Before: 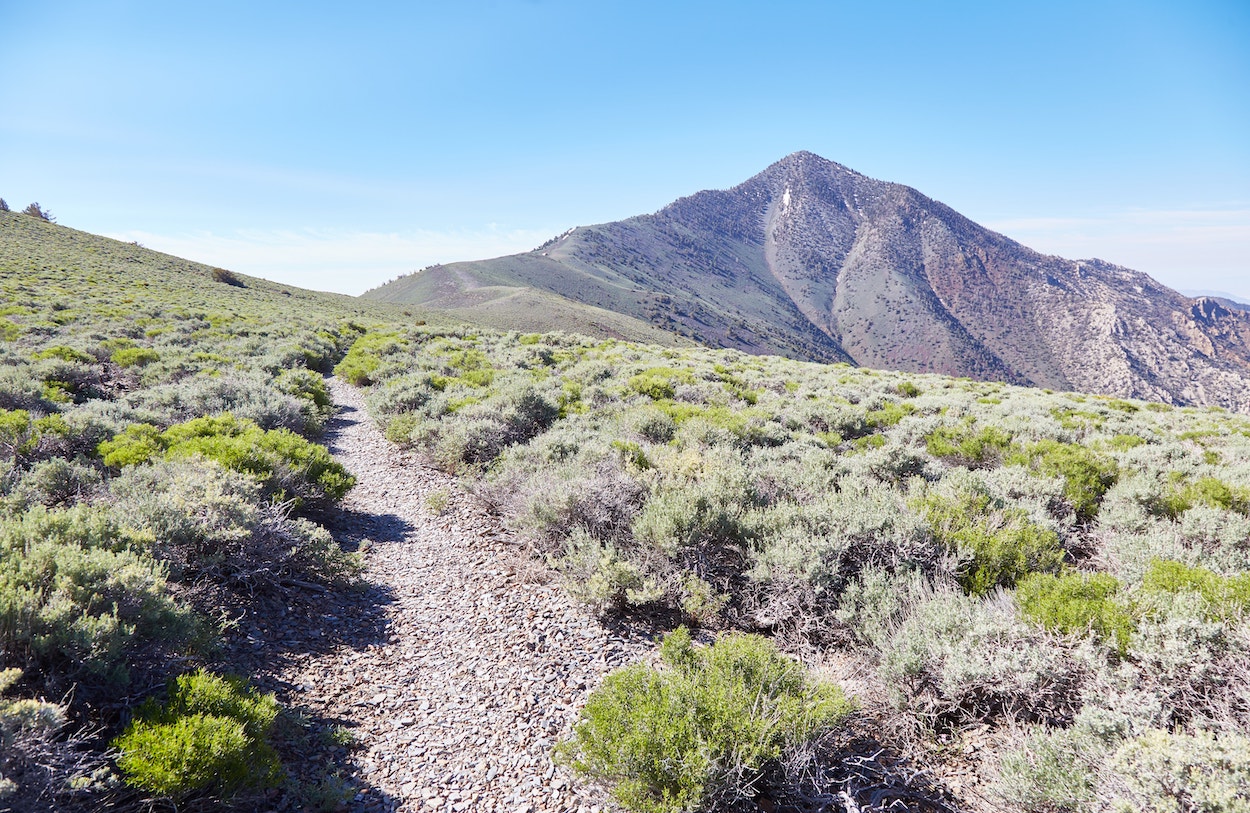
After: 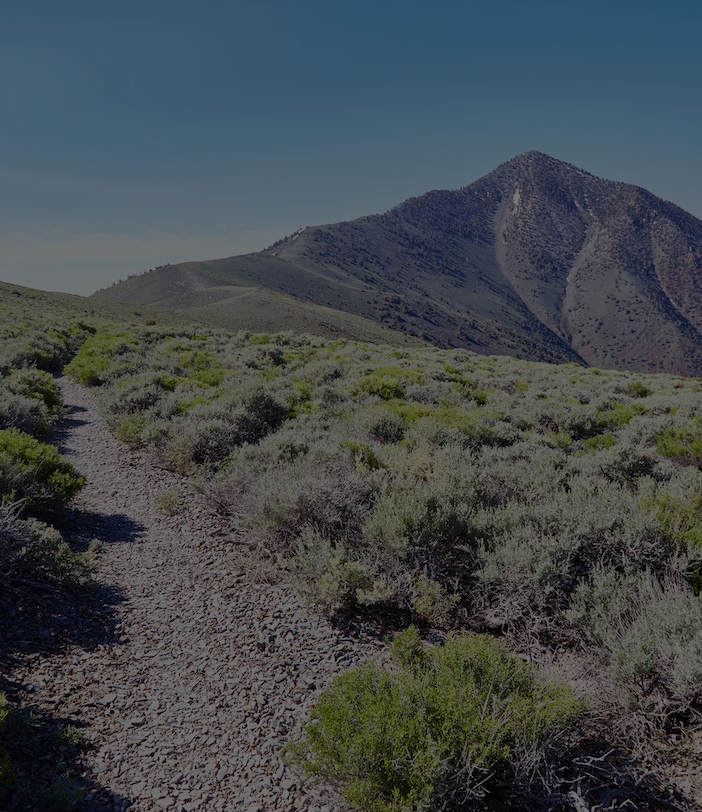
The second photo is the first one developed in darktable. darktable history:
exposure: exposure -2.446 EV, compensate highlight preservation false
crop: left 21.674%, right 22.086%
color zones: curves: ch0 [(0, 0.5) (0.143, 0.5) (0.286, 0.5) (0.429, 0.5) (0.62, 0.489) (0.714, 0.445) (0.844, 0.496) (1, 0.5)]; ch1 [(0, 0.5) (0.143, 0.5) (0.286, 0.5) (0.429, 0.5) (0.571, 0.5) (0.714, 0.523) (0.857, 0.5) (1, 0.5)]
